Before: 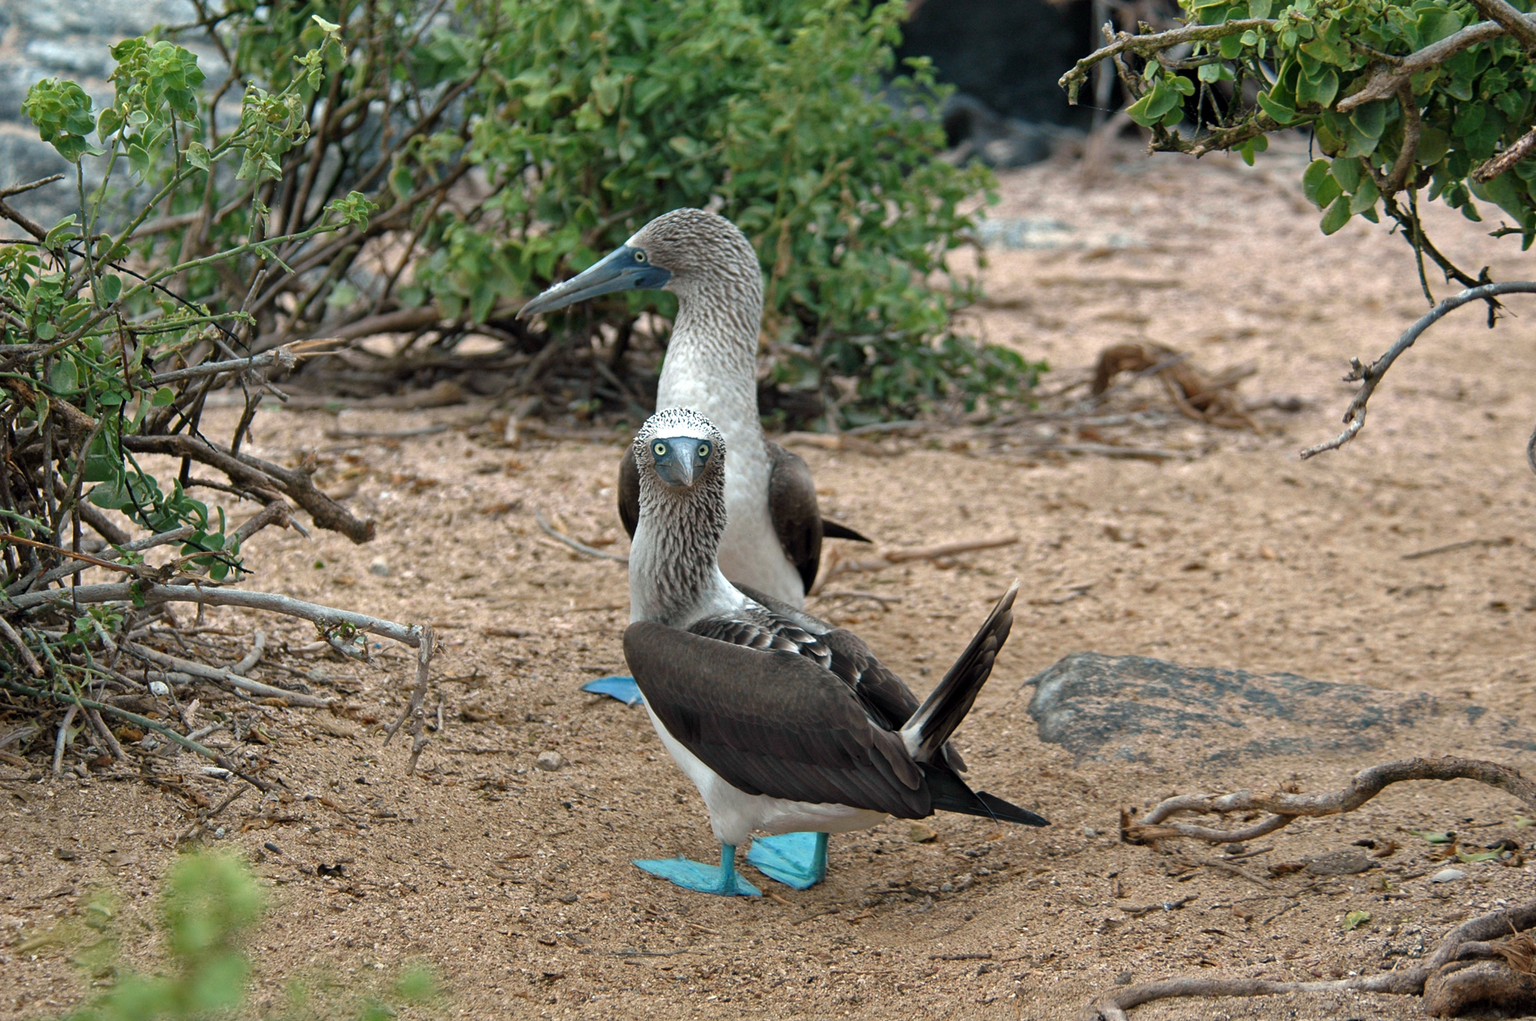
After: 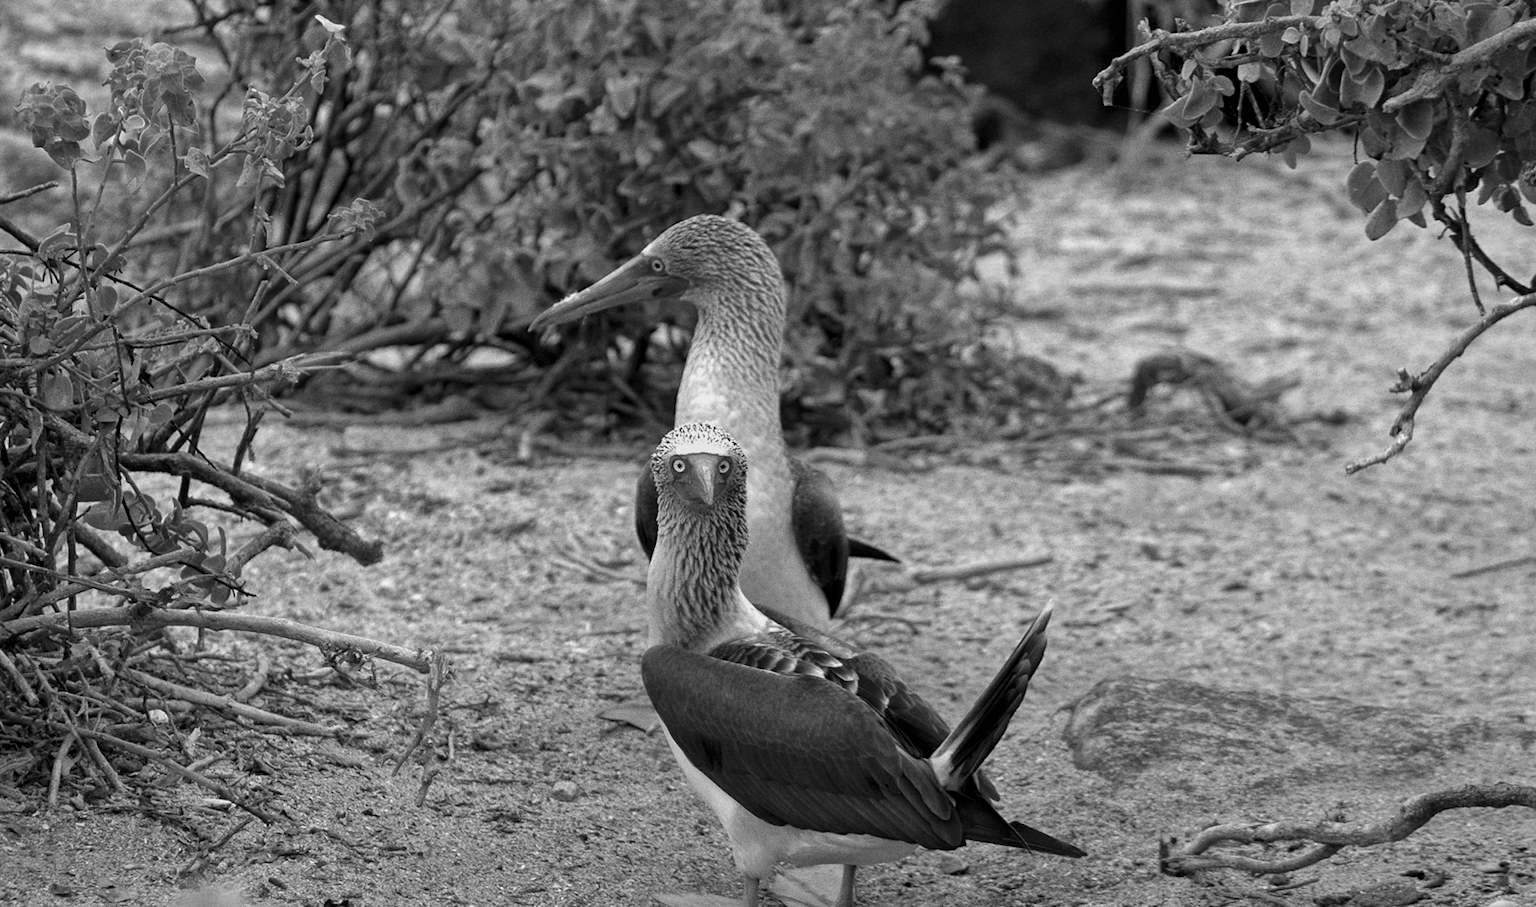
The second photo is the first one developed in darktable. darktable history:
grain: strength 26%
monochrome: a 26.22, b 42.67, size 0.8
crop and rotate: angle 0.2°, left 0.275%, right 3.127%, bottom 14.18%
local contrast: highlights 100%, shadows 100%, detail 120%, midtone range 0.2
